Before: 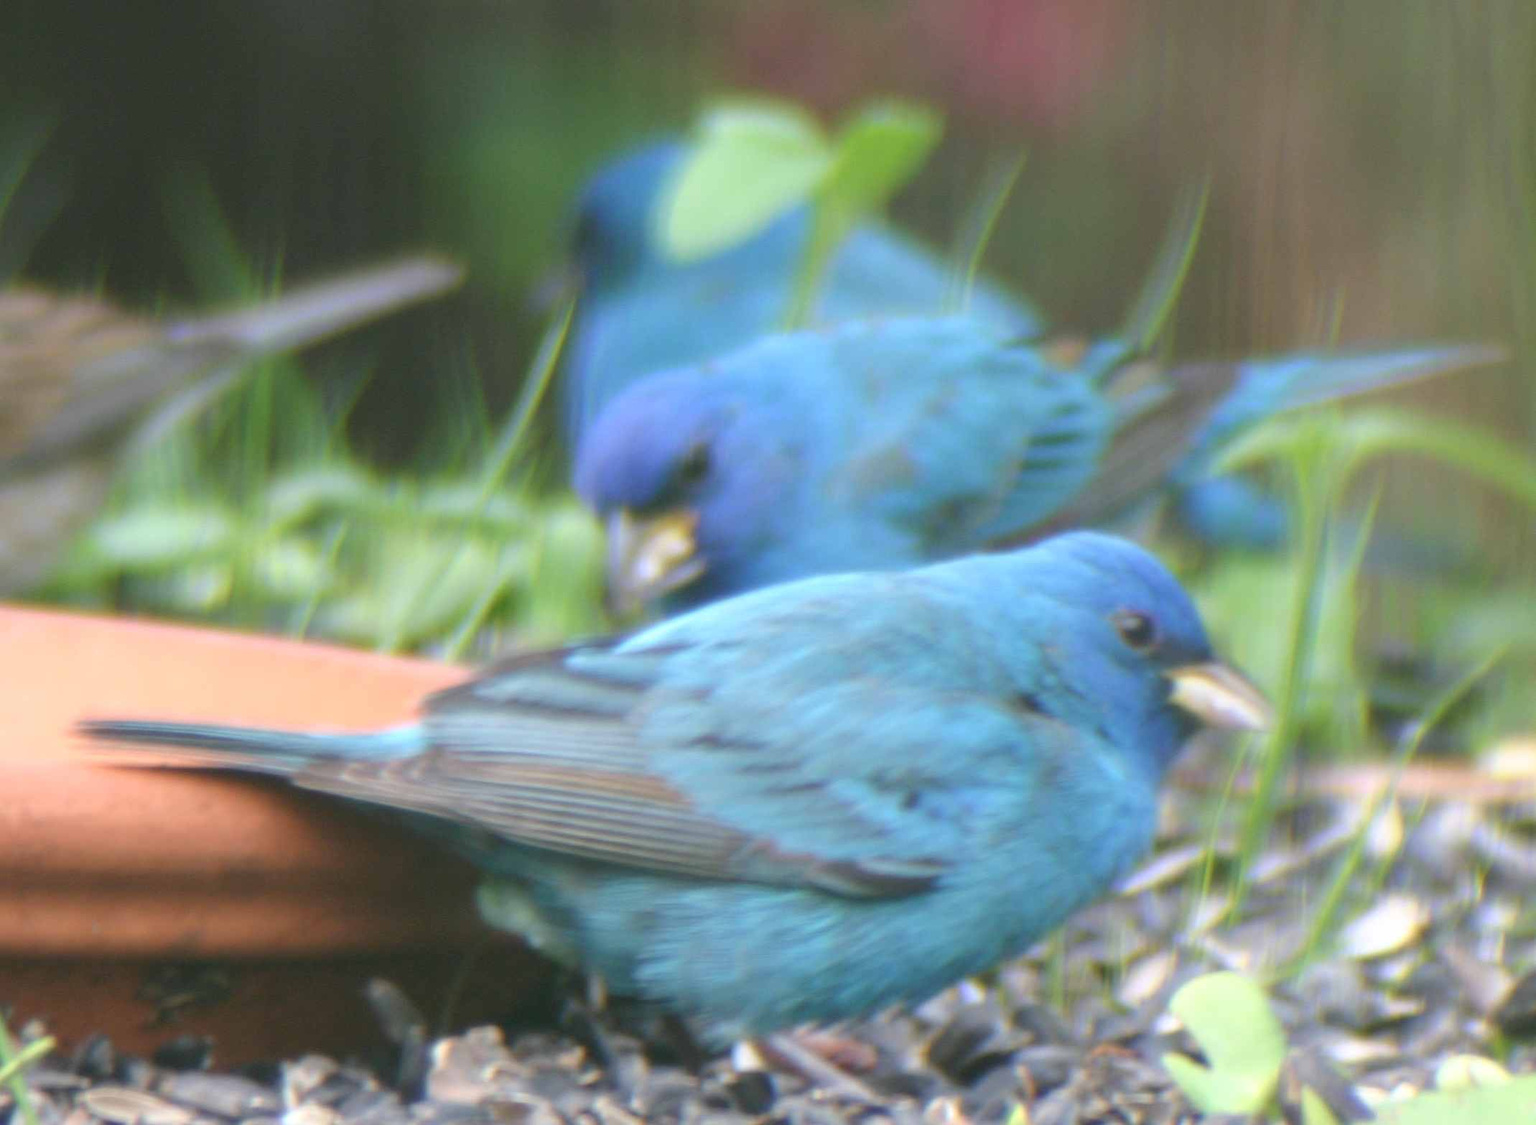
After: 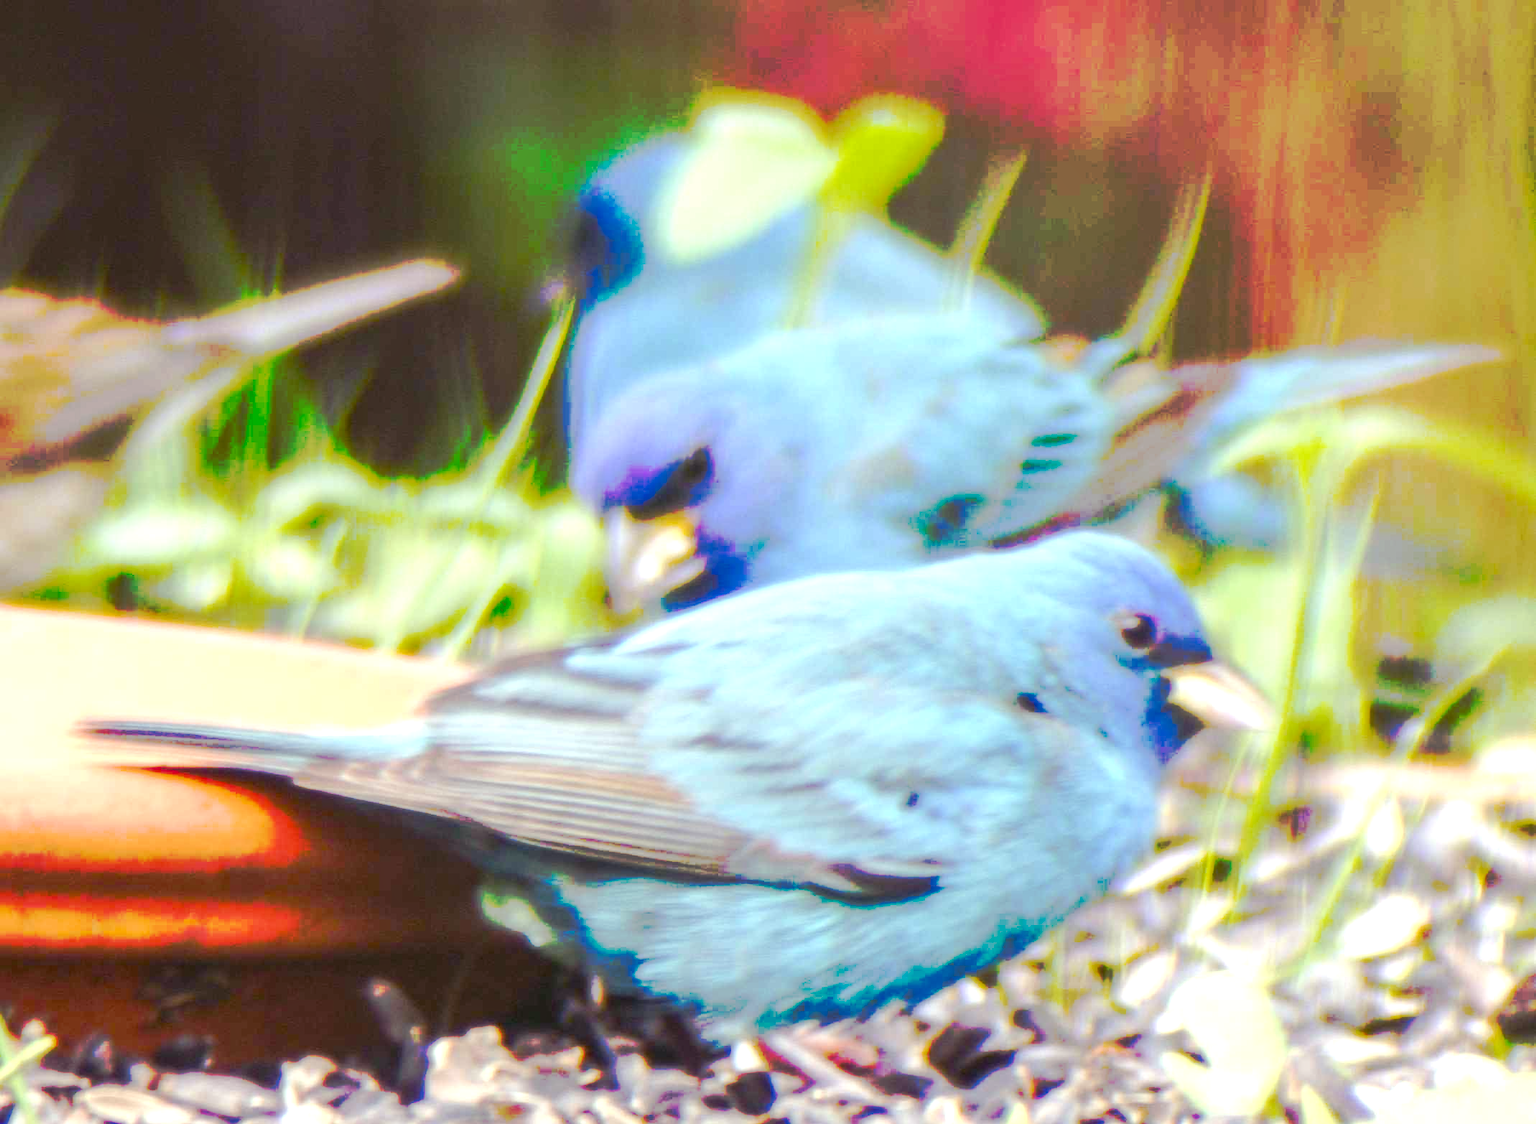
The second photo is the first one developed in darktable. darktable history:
local contrast: on, module defaults
tone curve: curves: ch0 [(0, 0) (0.003, 0.003) (0.011, 0.01) (0.025, 0.023) (0.044, 0.042) (0.069, 0.065) (0.1, 0.094) (0.136, 0.127) (0.177, 0.166) (0.224, 0.211) (0.277, 0.26) (0.335, 0.315) (0.399, 0.375) (0.468, 0.44) (0.543, 0.658) (0.623, 0.718) (0.709, 0.782) (0.801, 0.851) (0.898, 0.923) (1, 1)], preserve colors none
color balance rgb: shadows lift › luminance -21.66%, shadows lift › chroma 8.98%, shadows lift › hue 283.37°, power › chroma 1.55%, power › hue 25.59°, highlights gain › luminance 6.08%, highlights gain › chroma 2.55%, highlights gain › hue 90°, global offset › luminance -0.87%, perceptual saturation grading › global saturation 27.49%, perceptual saturation grading › highlights -28.39%, perceptual saturation grading › mid-tones 15.22%, perceptual saturation grading › shadows 33.98%, perceptual brilliance grading › highlights 10%, perceptual brilliance grading › mid-tones 5%
exposure: black level correction 0.001, exposure 0.3 EV, compensate highlight preservation false
